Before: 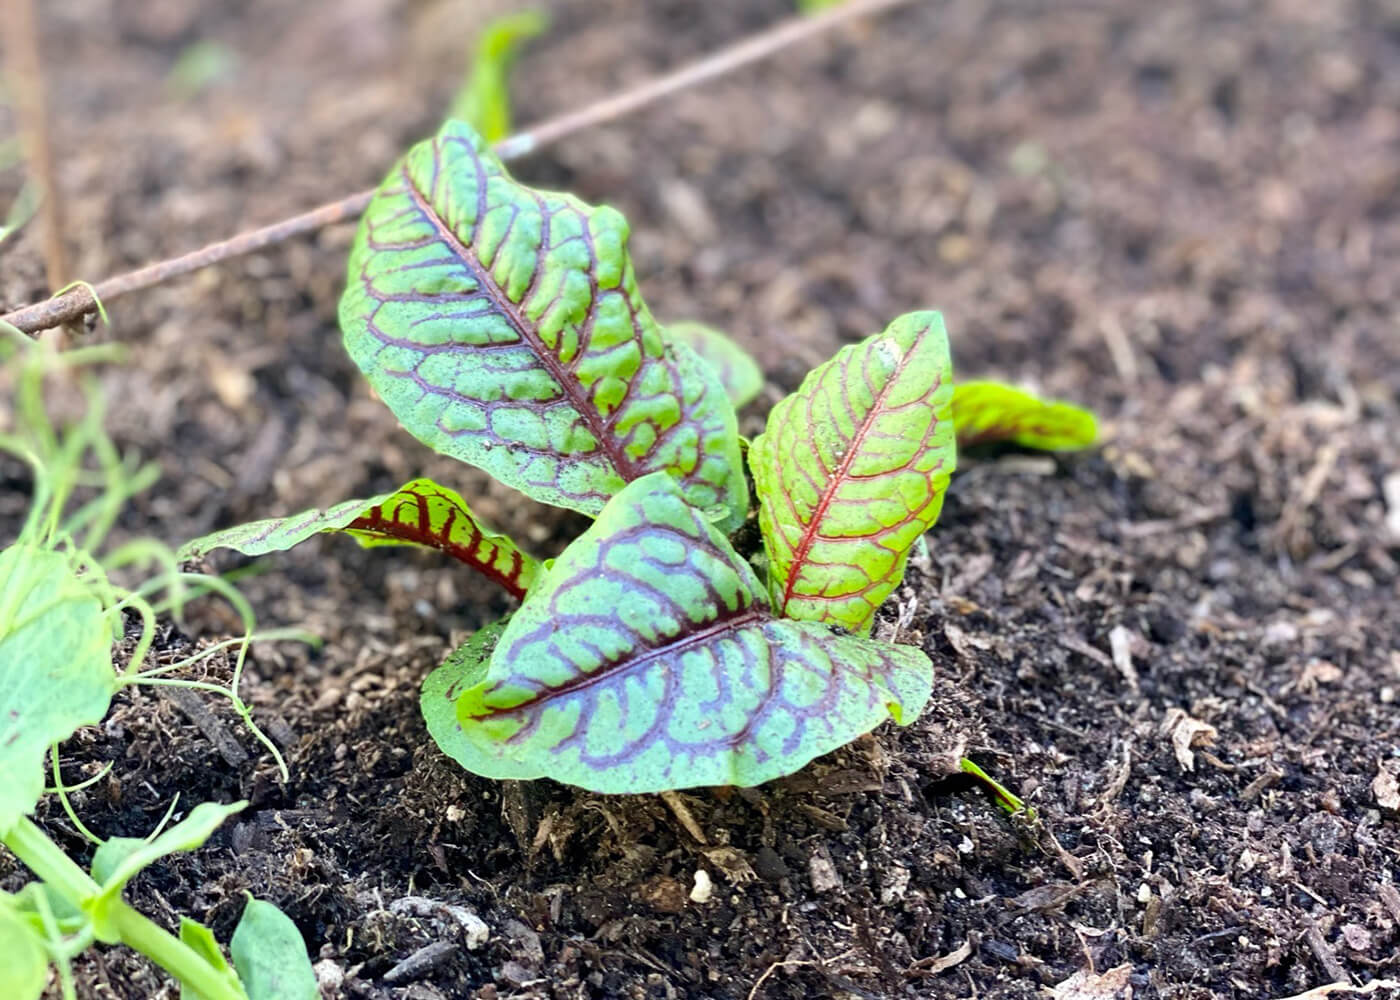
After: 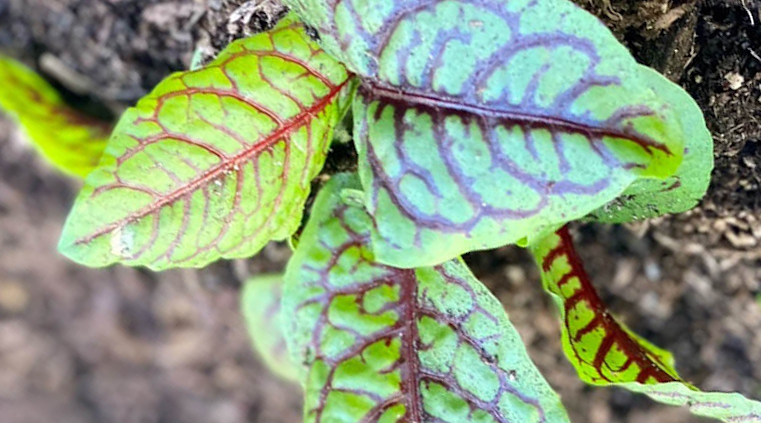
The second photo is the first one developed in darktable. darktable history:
crop and rotate: angle 148.11°, left 9.105%, top 15.557%, right 4.45%, bottom 17.154%
sharpen: radius 2.928, amount 0.869, threshold 47.397
